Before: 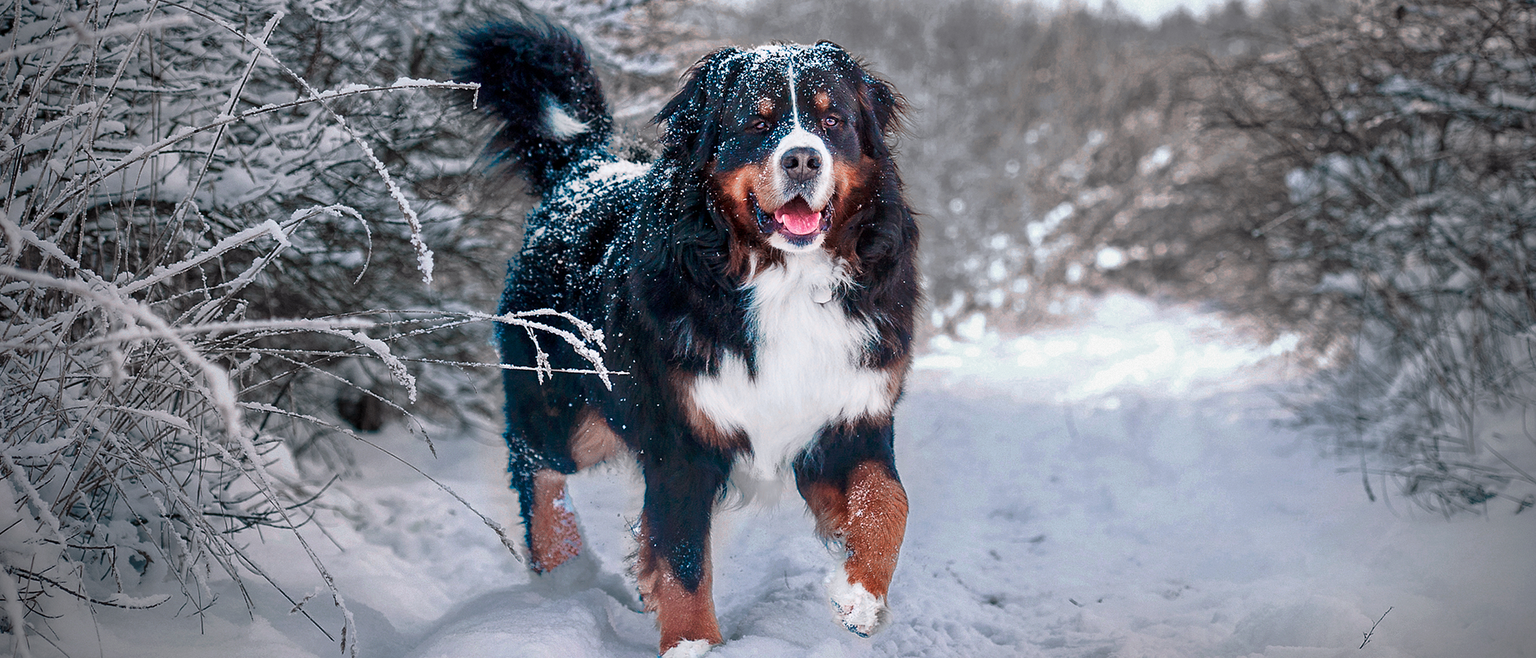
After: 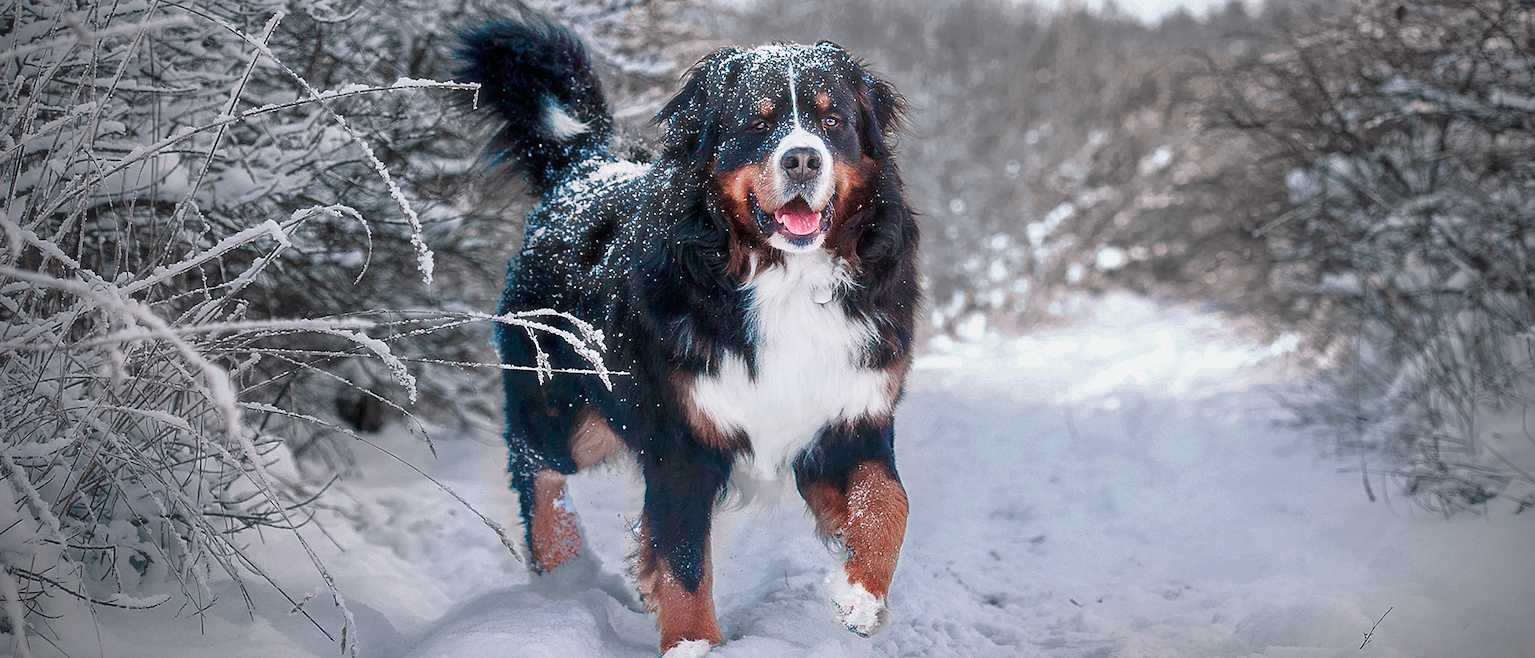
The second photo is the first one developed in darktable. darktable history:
sharpen: amount 0.207
haze removal: strength -0.098, compatibility mode true, adaptive false
